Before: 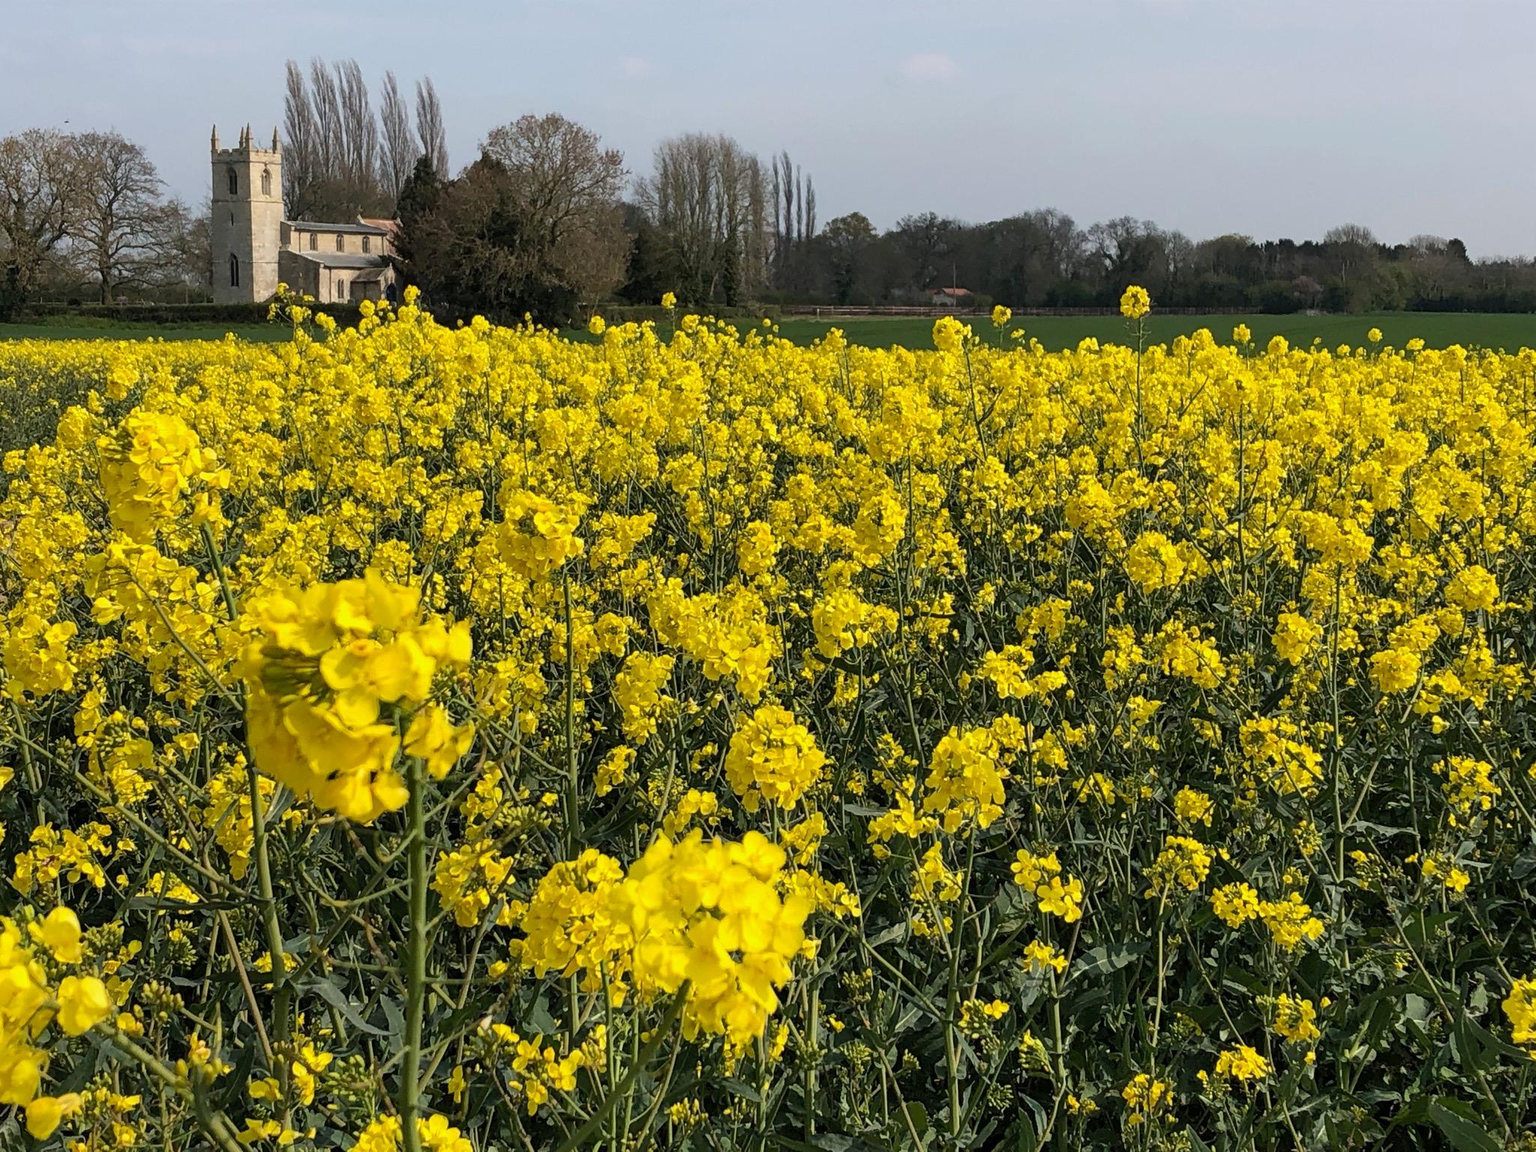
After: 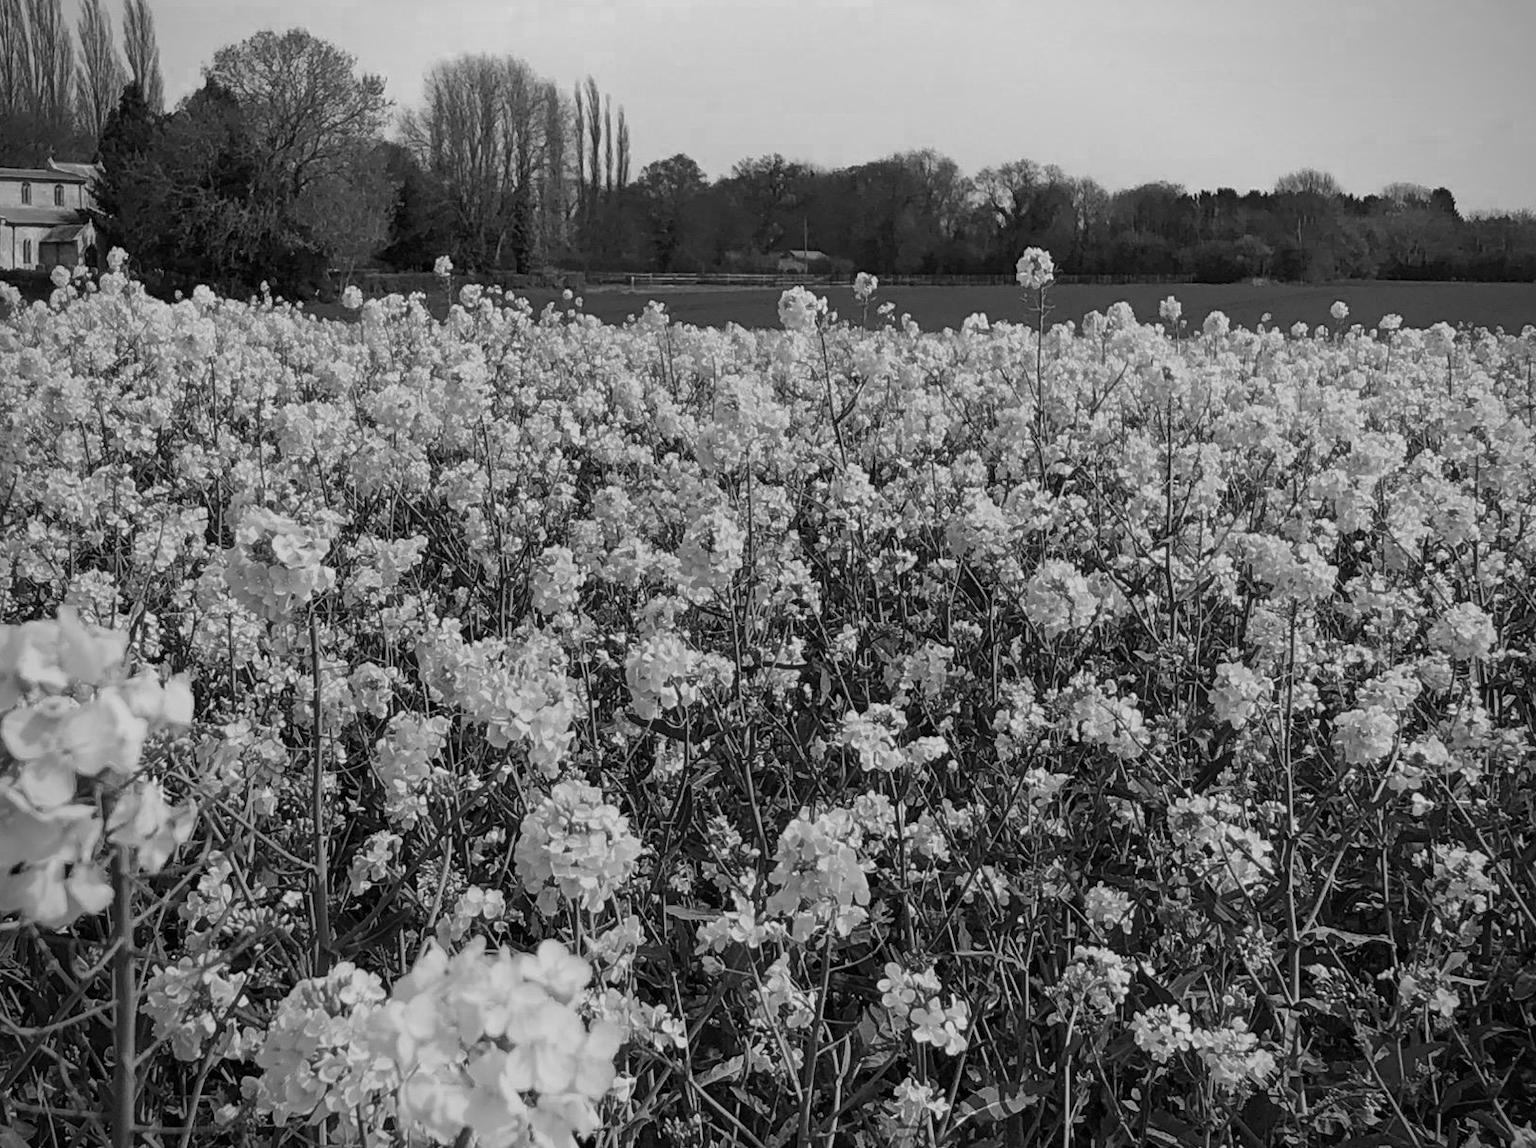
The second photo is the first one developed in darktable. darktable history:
vignetting: fall-off start 89.44%, fall-off radius 43.23%, saturation -0.66, width/height ratio 1.164
crop and rotate: left 20.809%, top 7.898%, right 0.359%, bottom 13.504%
color zones: curves: ch0 [(0, 0.613) (0.01, 0.613) (0.245, 0.448) (0.498, 0.529) (0.642, 0.665) (0.879, 0.777) (0.99, 0.613)]; ch1 [(0, 0) (0.143, 0) (0.286, 0) (0.429, 0) (0.571, 0) (0.714, 0) (0.857, 0)]
